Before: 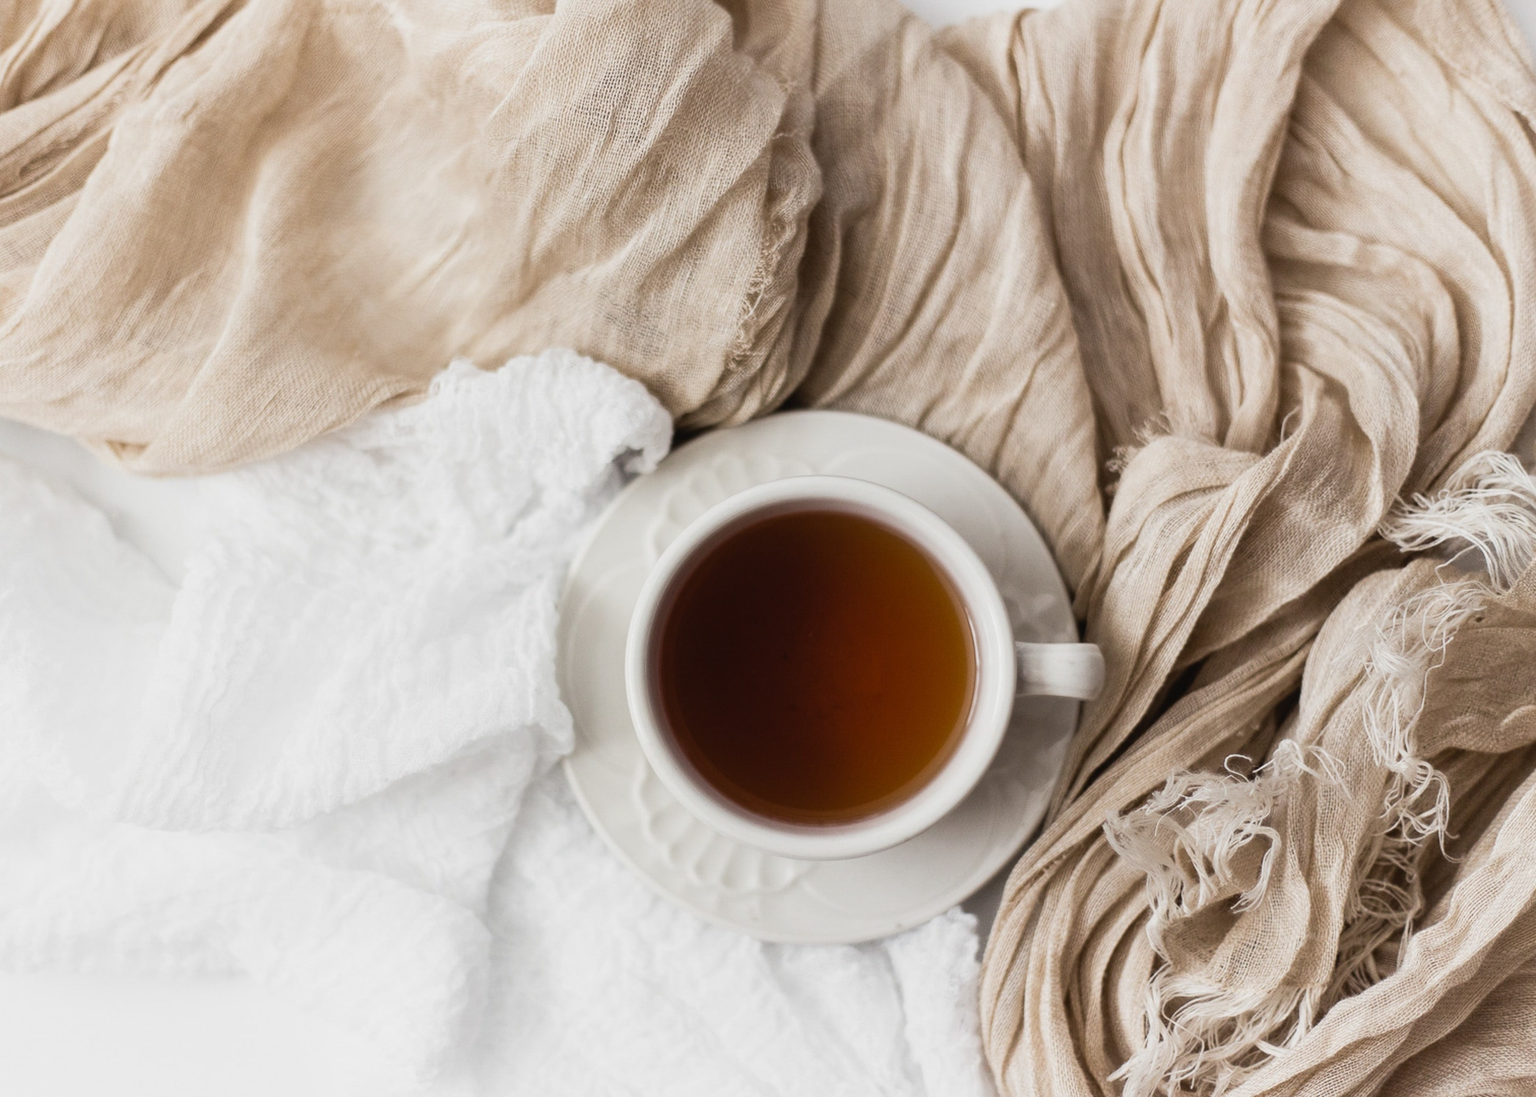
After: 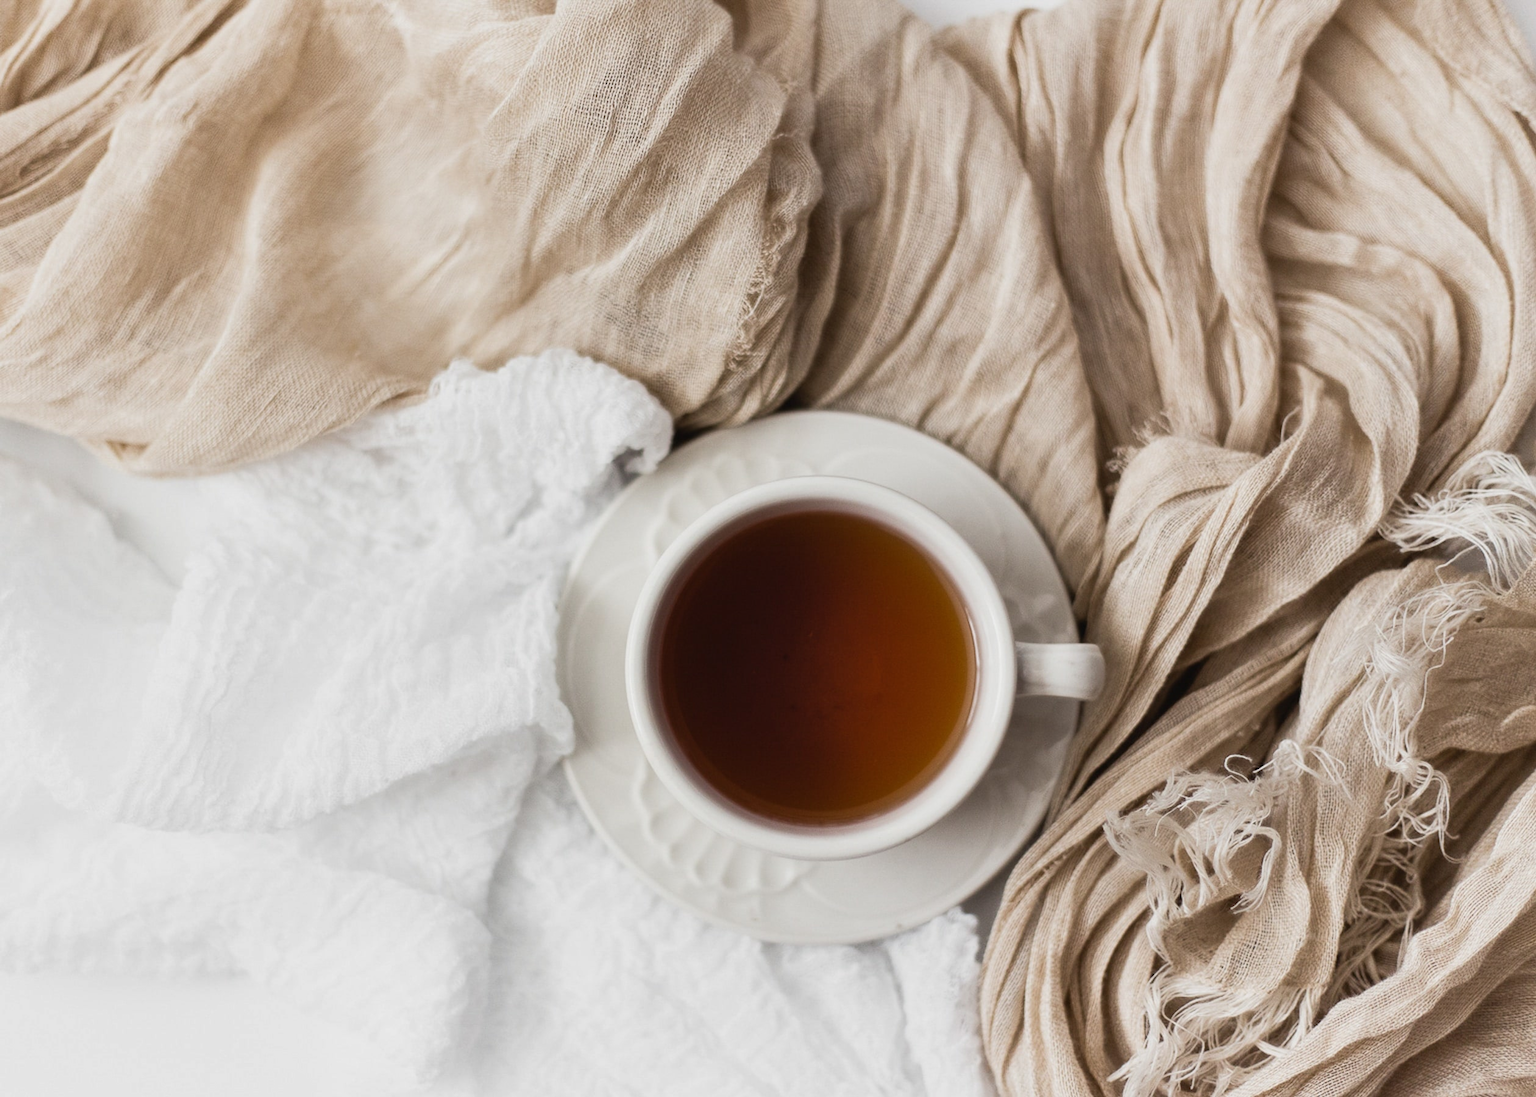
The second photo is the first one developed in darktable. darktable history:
shadows and highlights: shadows 29.66, highlights -30.31, low approximation 0.01, soften with gaussian
